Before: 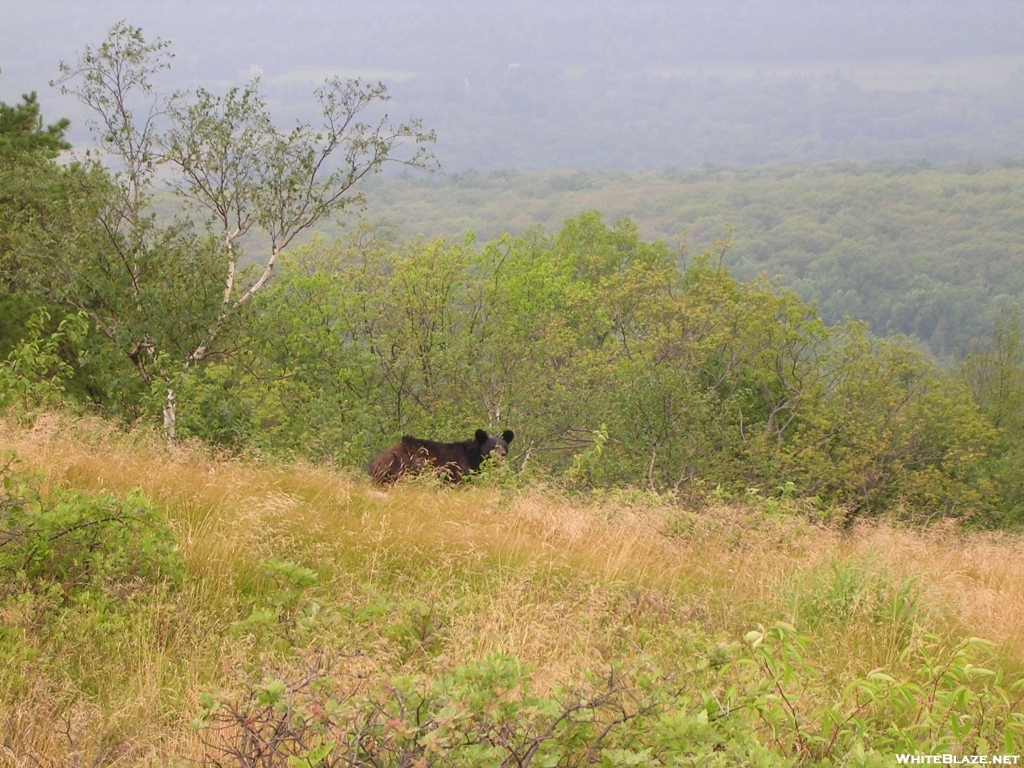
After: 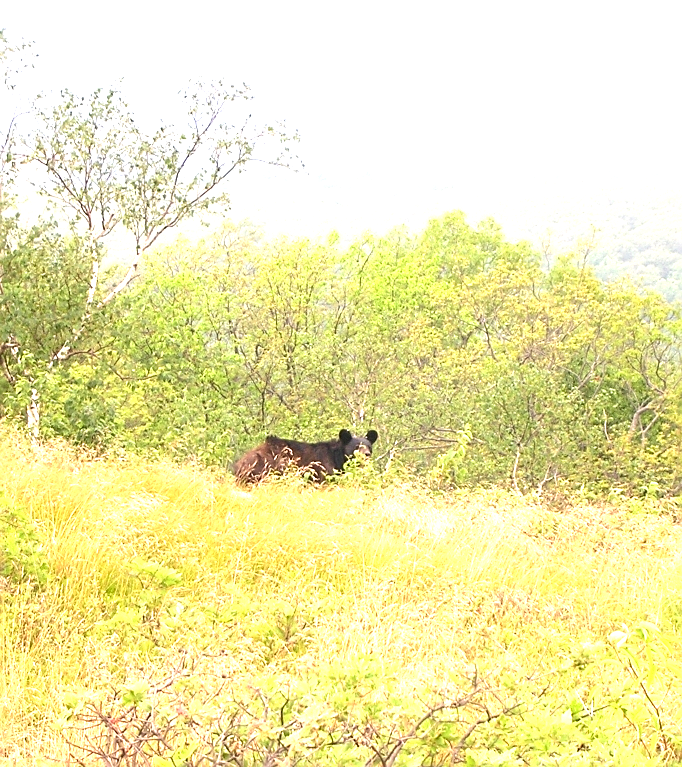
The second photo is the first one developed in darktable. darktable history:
exposure: black level correction 0.001, exposure 1.646 EV, compensate exposure bias true, compensate highlight preservation false
crop and rotate: left 13.342%, right 19.991%
sharpen: on, module defaults
